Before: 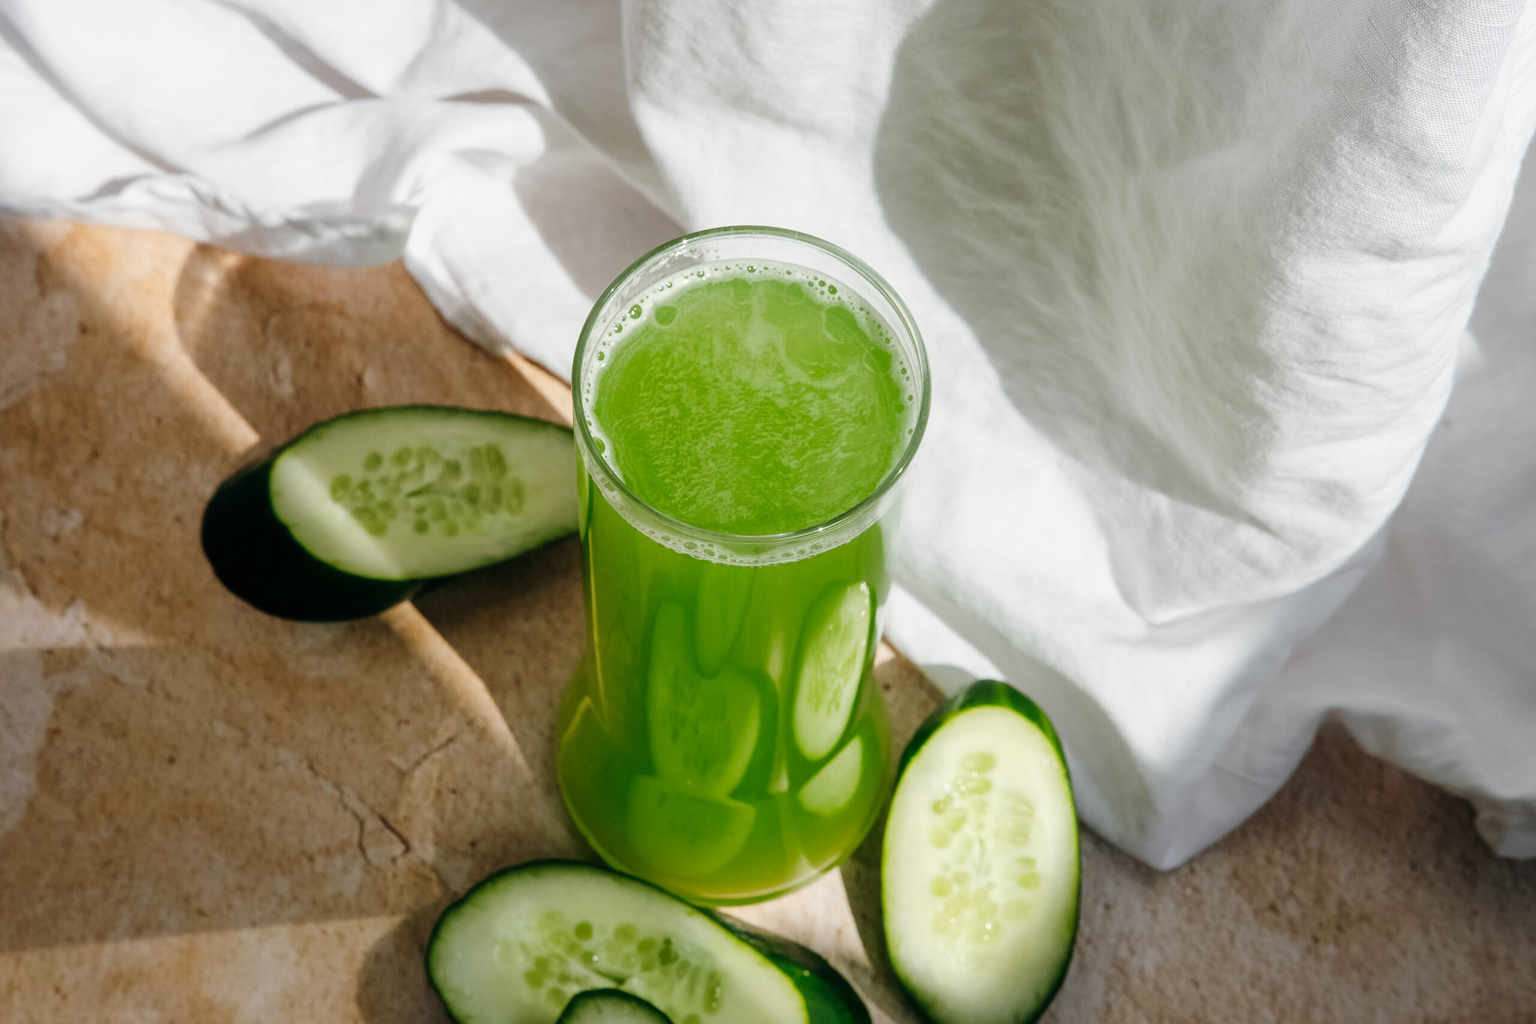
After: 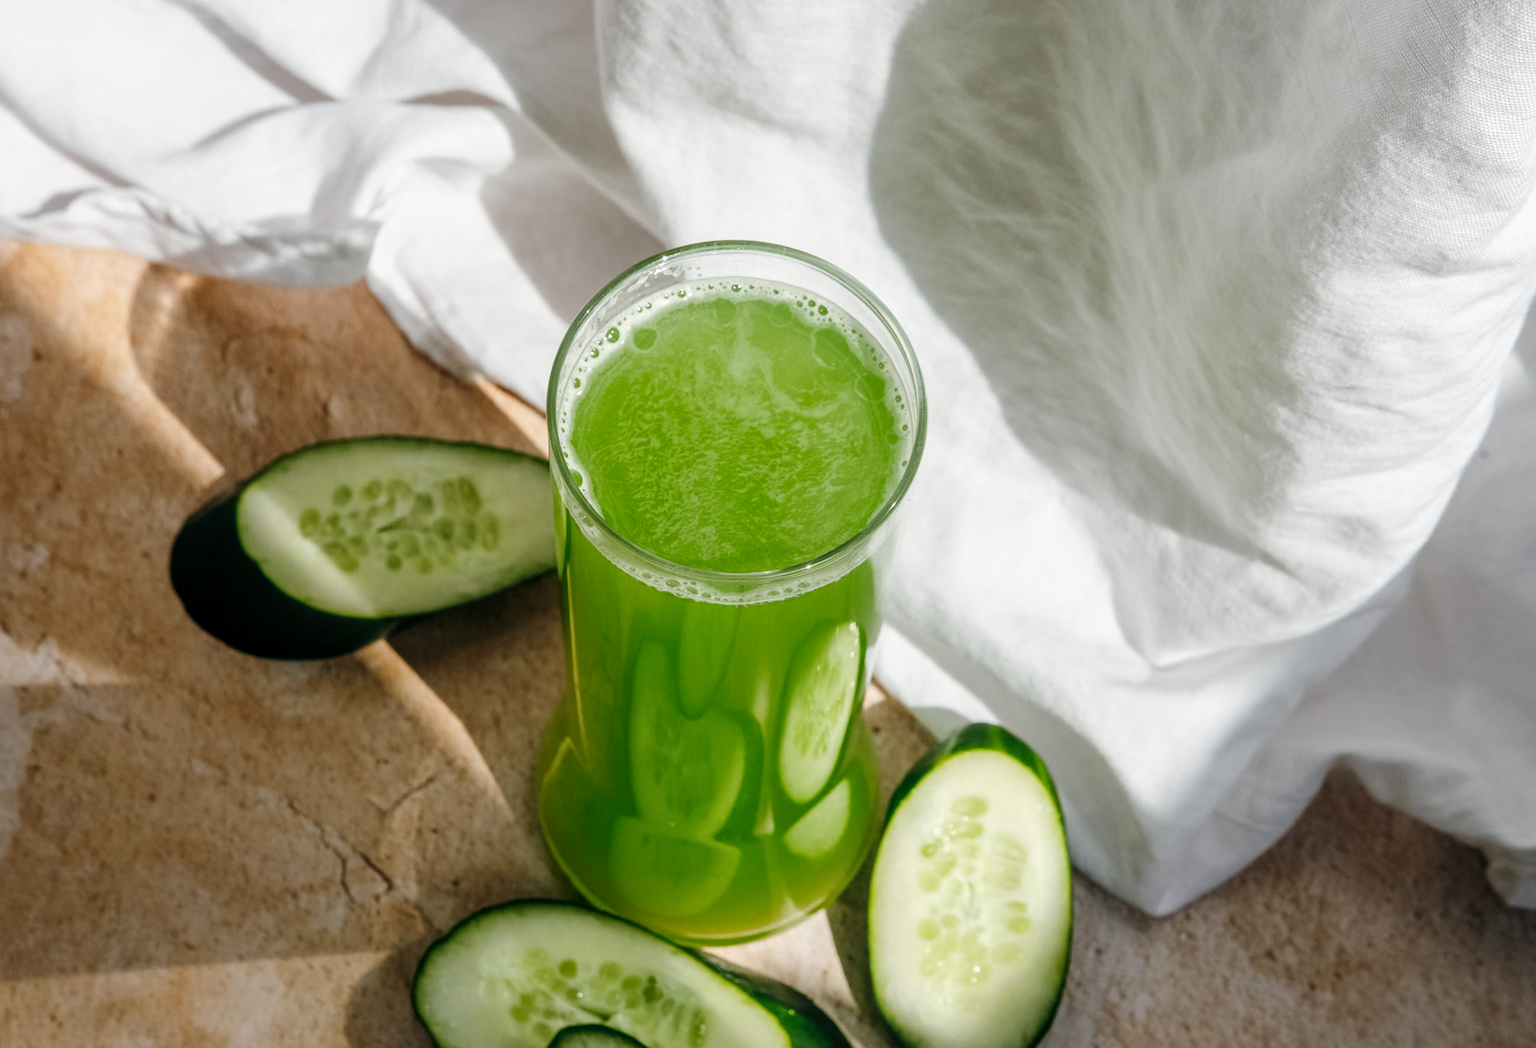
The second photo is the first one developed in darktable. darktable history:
local contrast: detail 117%
rotate and perspective: rotation 0.074°, lens shift (vertical) 0.096, lens shift (horizontal) -0.041, crop left 0.043, crop right 0.952, crop top 0.024, crop bottom 0.979
